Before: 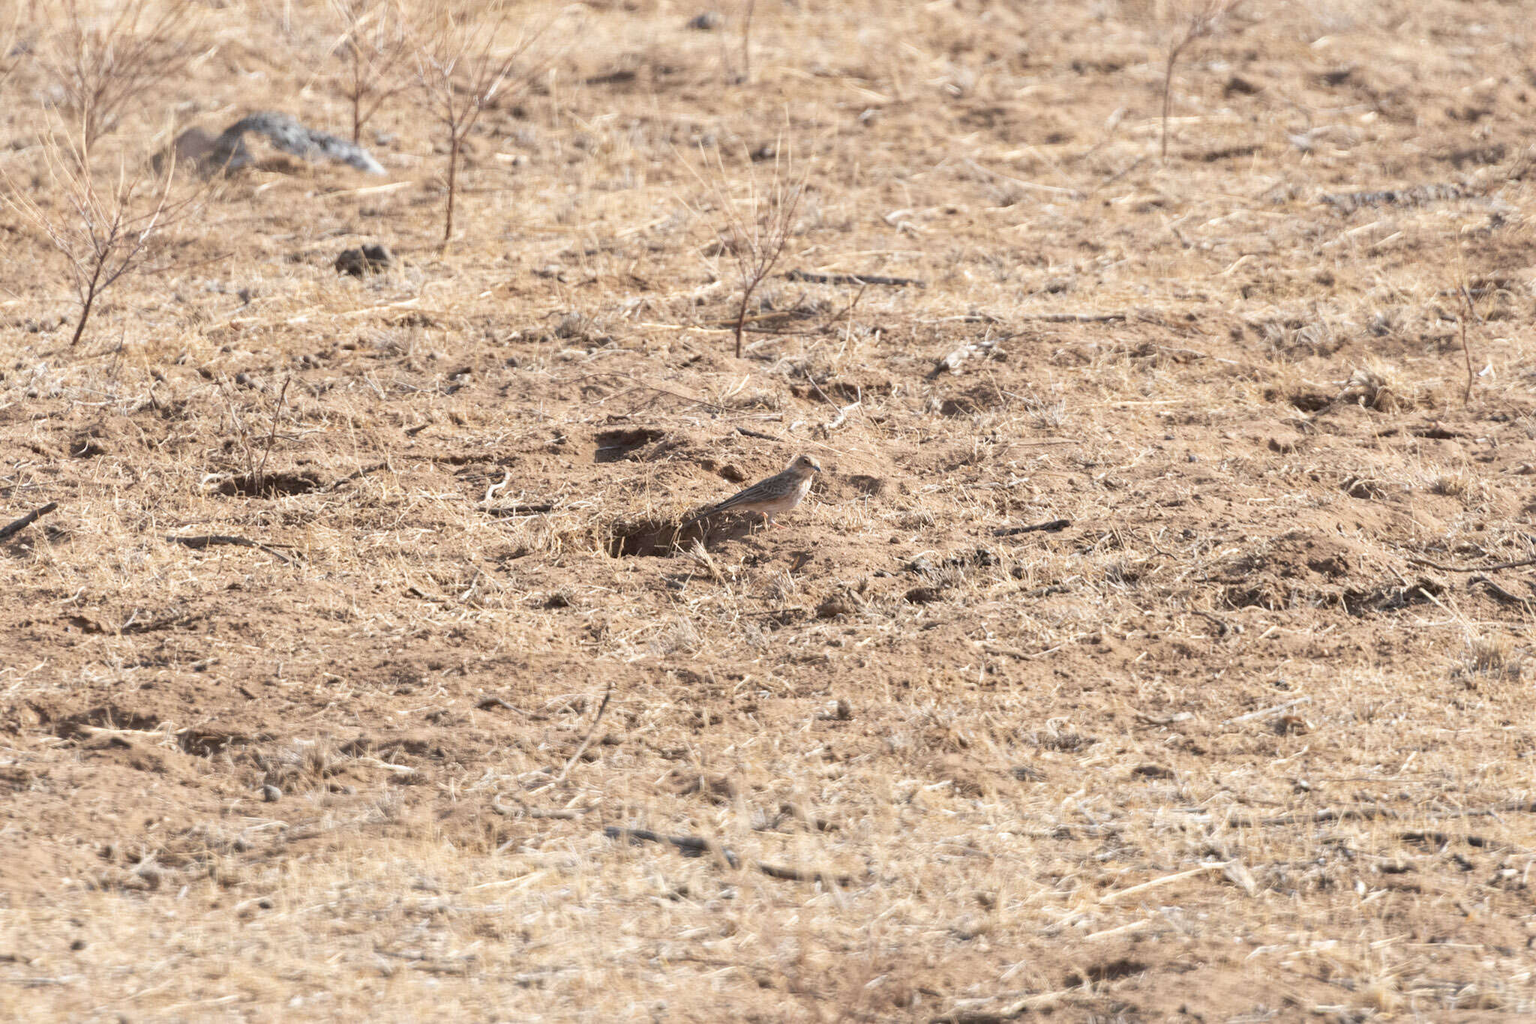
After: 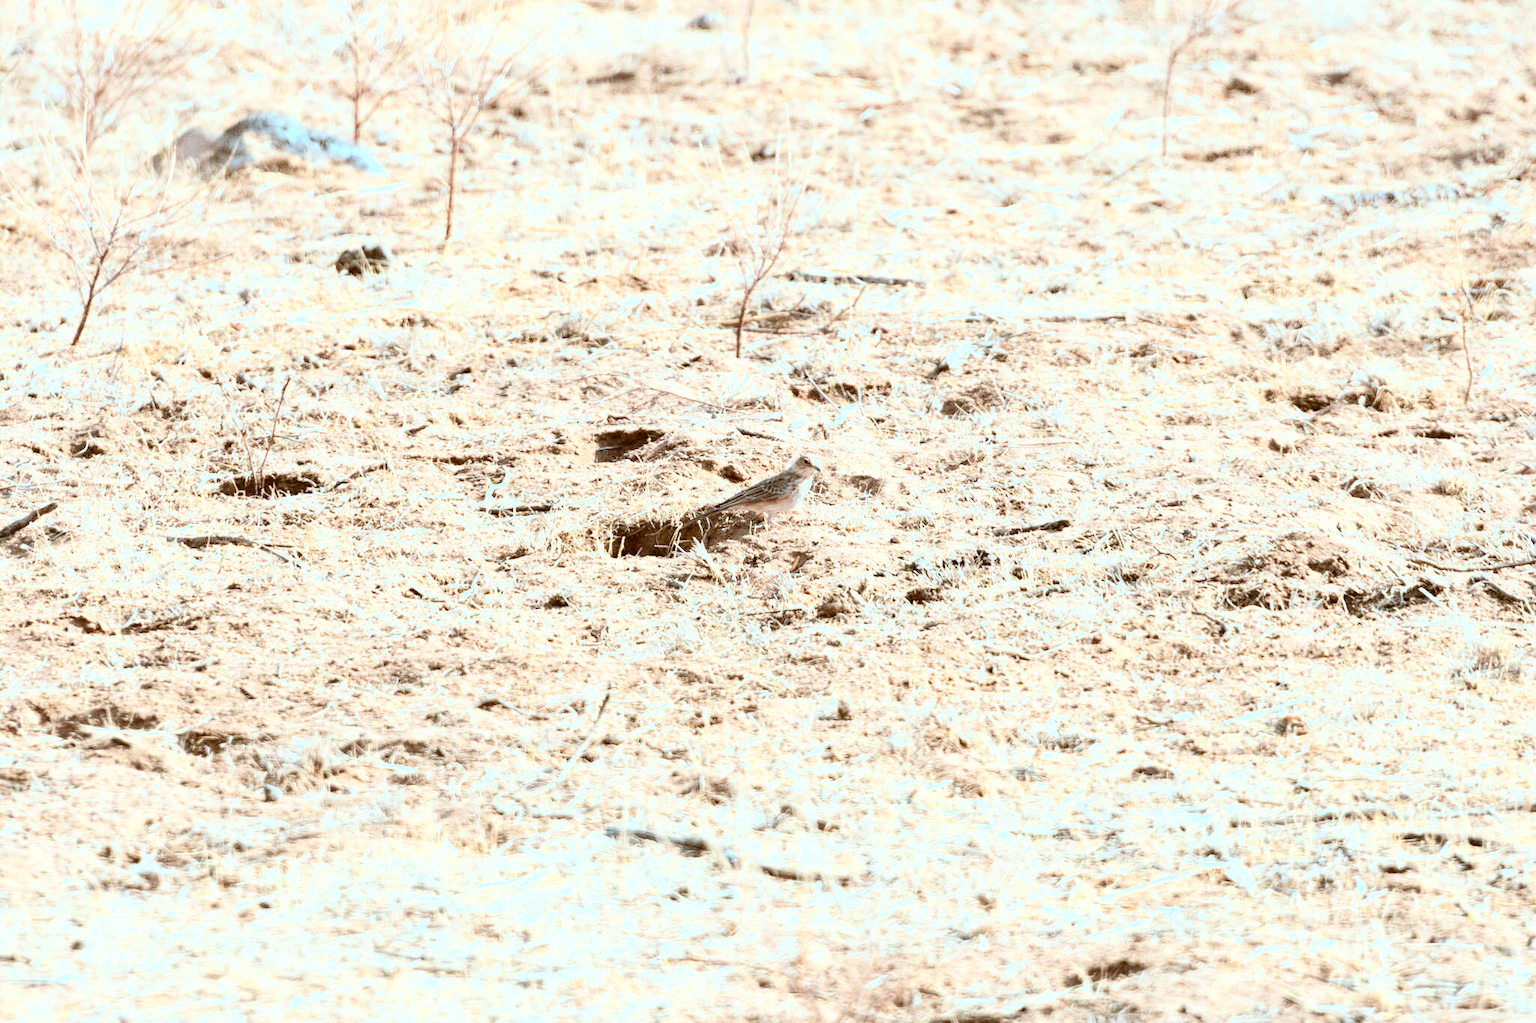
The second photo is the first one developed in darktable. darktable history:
color correction: highlights a* -14.75, highlights b* -16.75, shadows a* 10.8, shadows b* 28.73
base curve: curves: ch0 [(0, 0) (0, 0) (0.002, 0.001) (0.008, 0.003) (0.019, 0.011) (0.037, 0.037) (0.064, 0.11) (0.102, 0.232) (0.152, 0.379) (0.216, 0.524) (0.296, 0.665) (0.394, 0.789) (0.512, 0.881) (0.651, 0.945) (0.813, 0.986) (1, 1)], preserve colors average RGB
